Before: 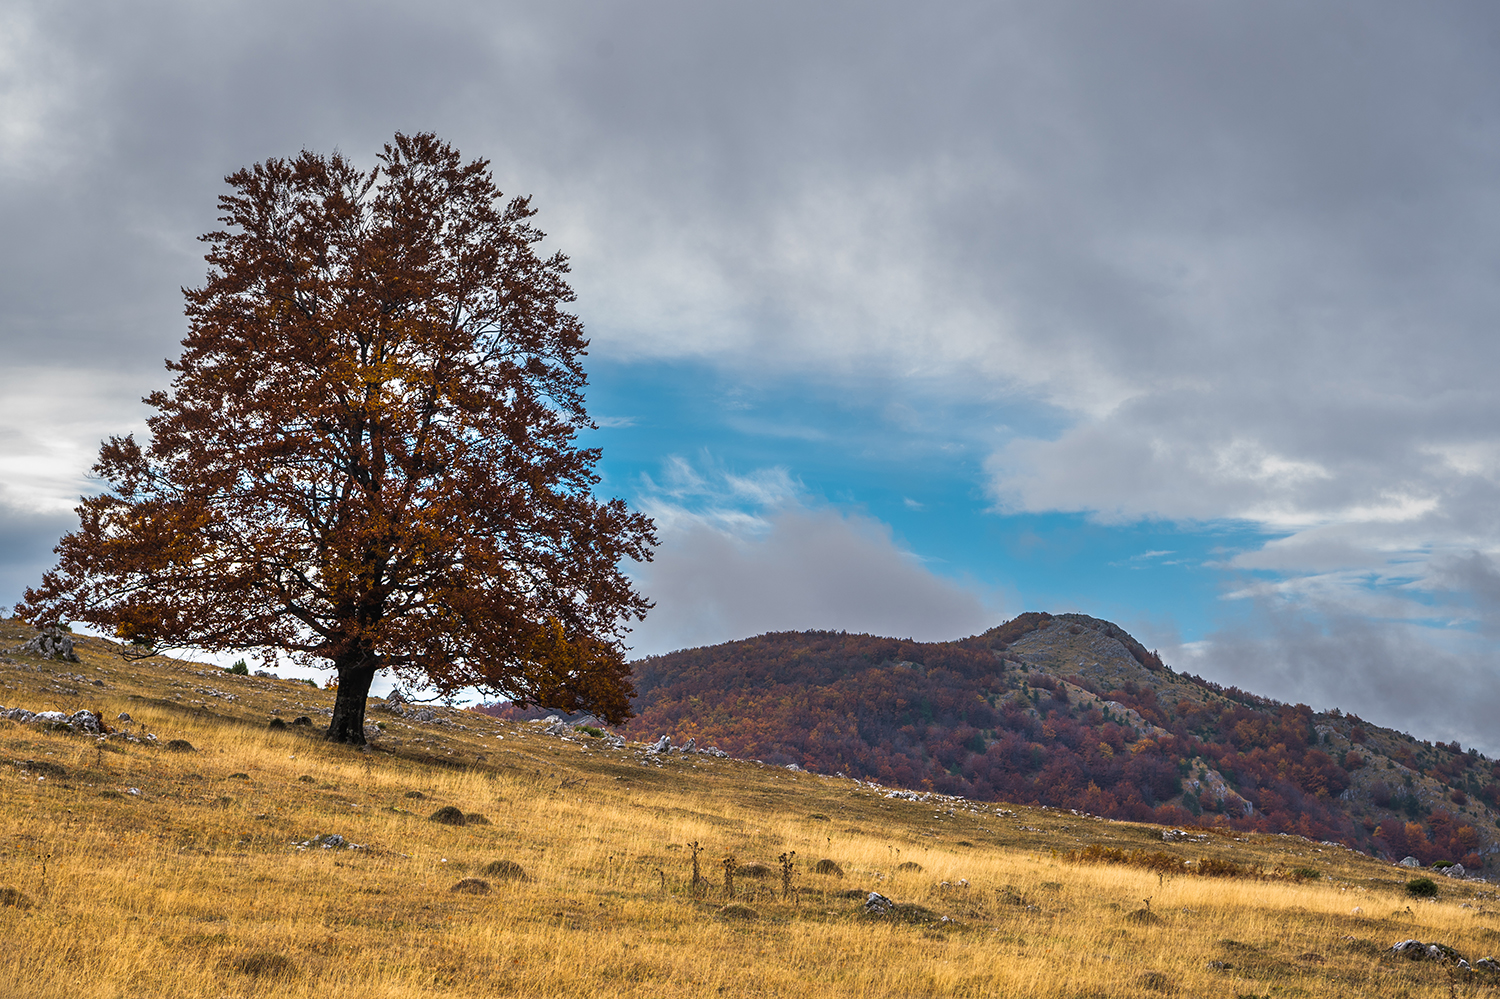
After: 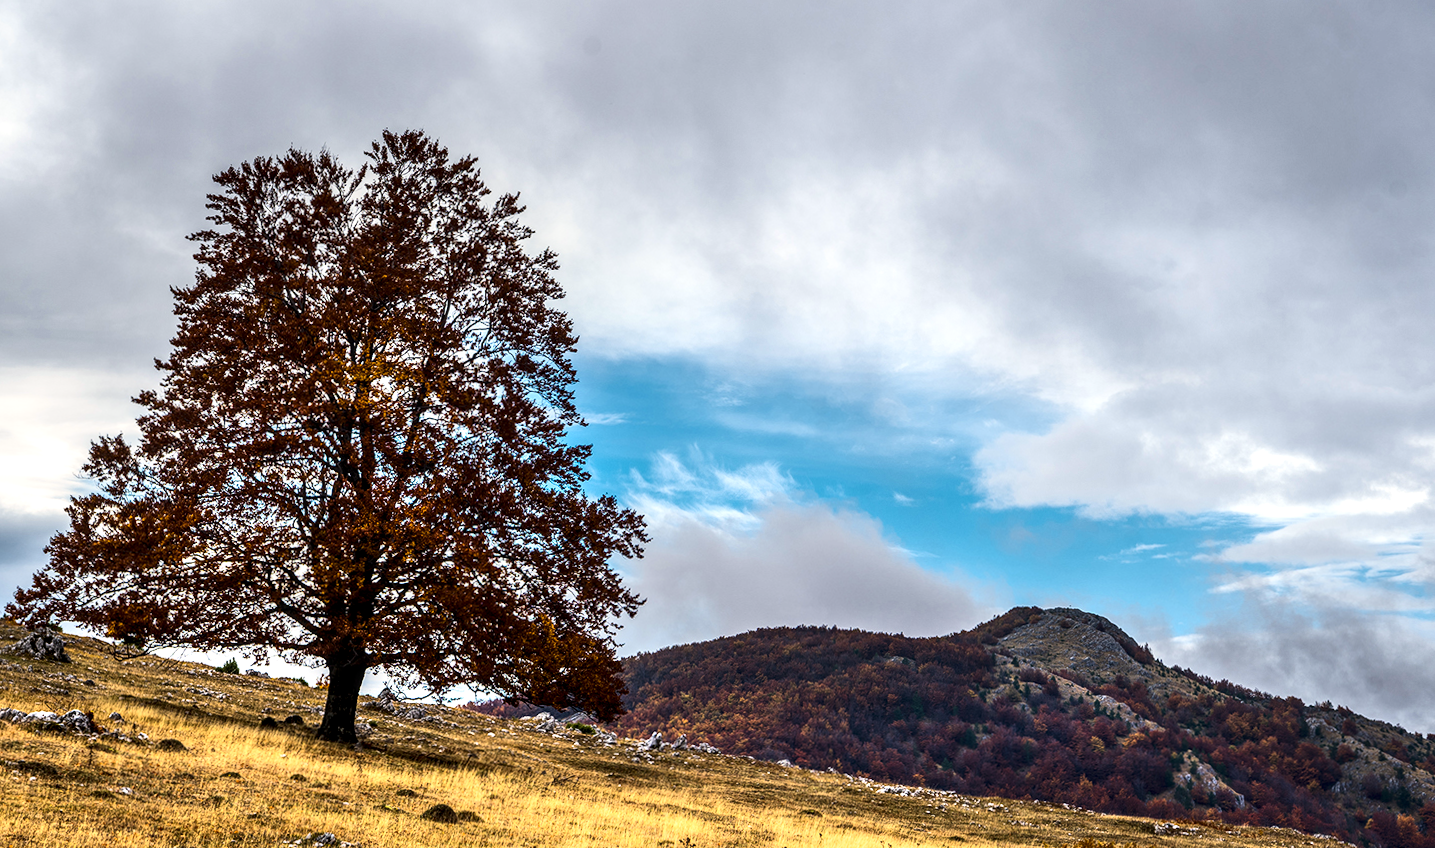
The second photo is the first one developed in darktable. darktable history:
contrast brightness saturation: contrast 0.28
tone equalizer: -8 EV -0.393 EV, -7 EV -0.377 EV, -6 EV -0.317 EV, -5 EV -0.202 EV, -3 EV 0.21 EV, -2 EV 0.346 EV, -1 EV 0.409 EV, +0 EV 0.437 EV
color correction: highlights a* 0.547, highlights b* 2.88, saturation 1.08
local contrast: highlights 44%, shadows 61%, detail 137%, midtone range 0.521
base curve: curves: ch0 [(0, 0) (0.303, 0.277) (1, 1)]
crop and rotate: angle 0.332°, left 0.263%, right 3.185%, bottom 14.36%
